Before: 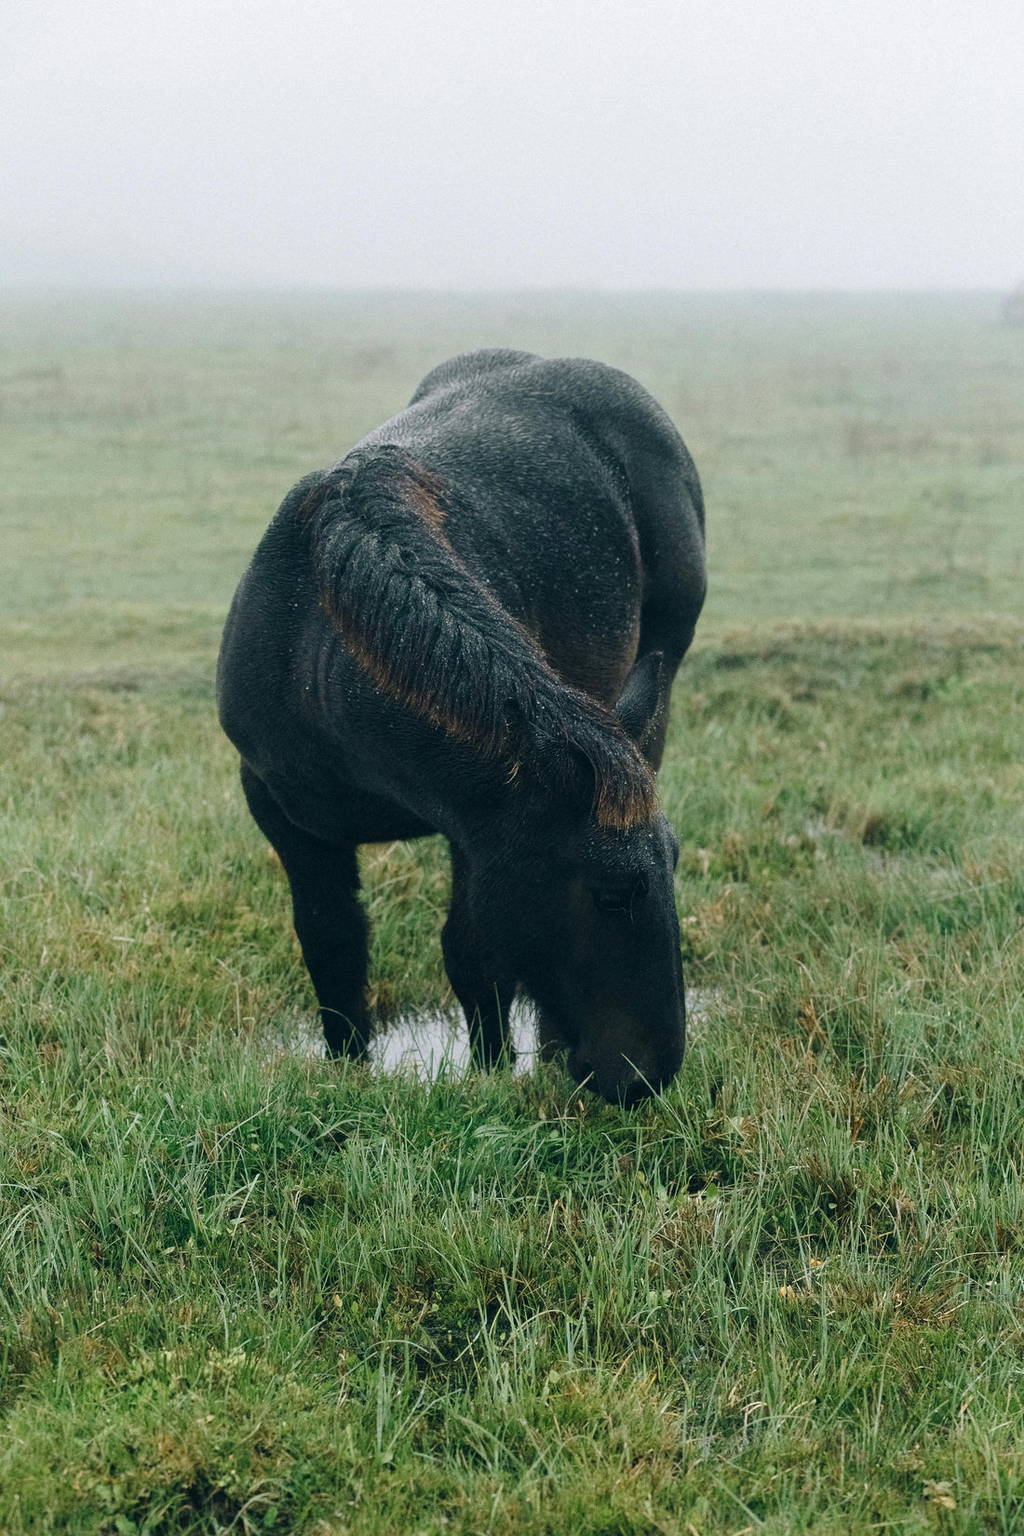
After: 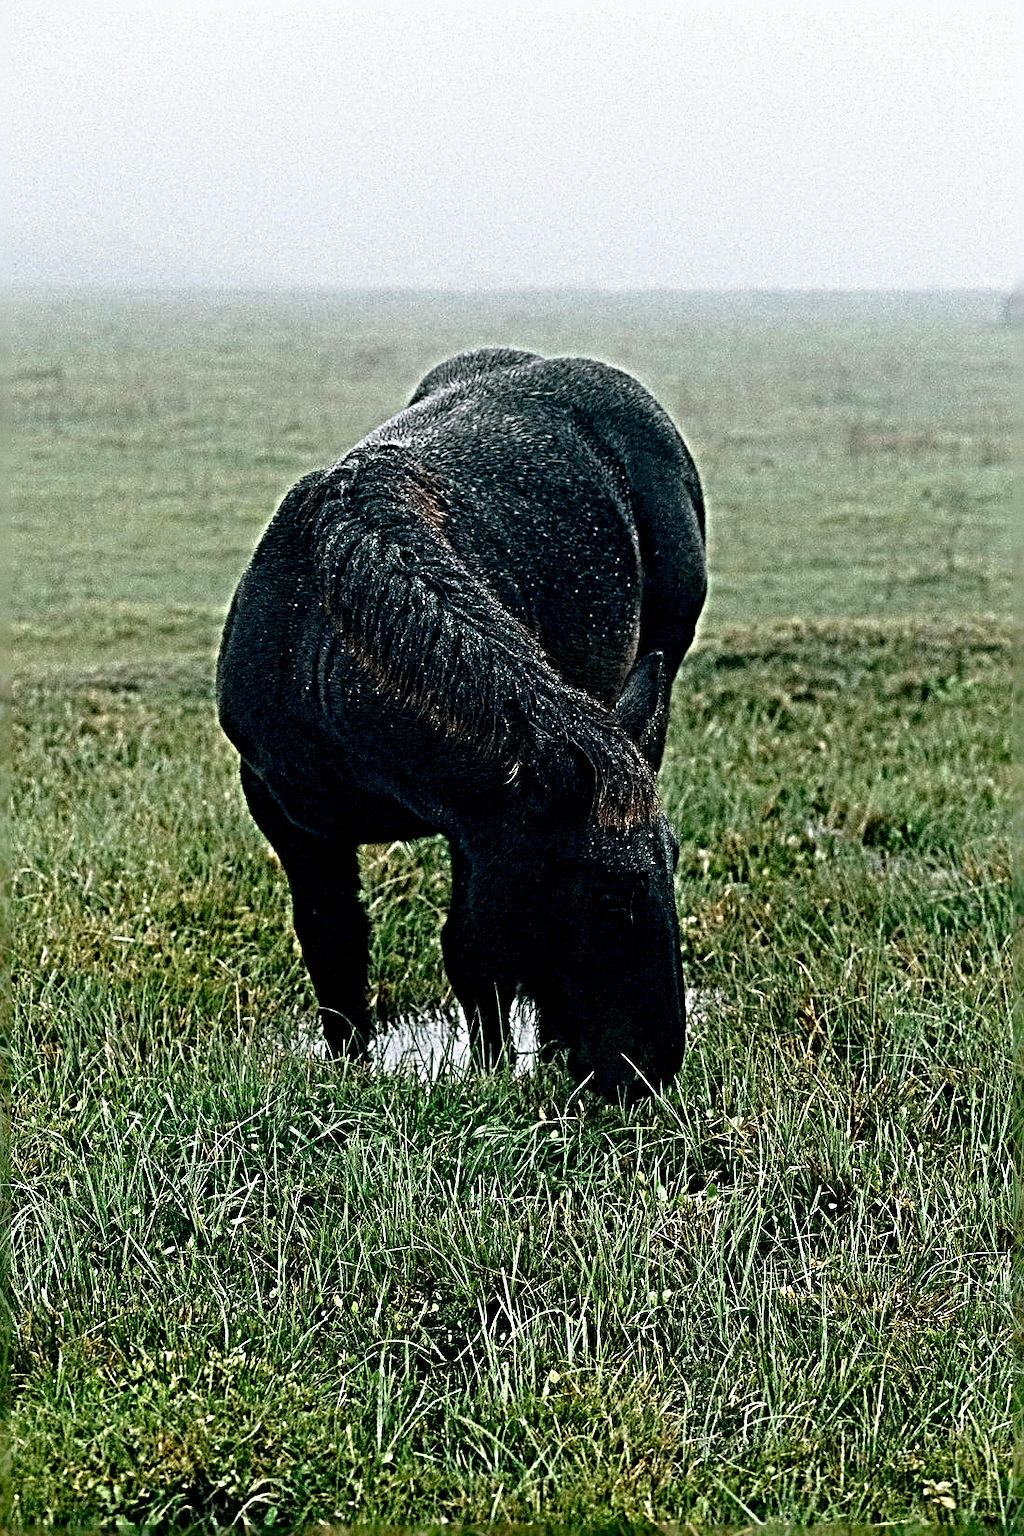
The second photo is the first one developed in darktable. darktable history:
sharpen: radius 6.285, amount 1.806, threshold 0.202
base curve: curves: ch0 [(0.017, 0) (0.425, 0.441) (0.844, 0.933) (1, 1)], preserve colors none
contrast brightness saturation: contrast 0.067, brightness -0.127, saturation 0.048
